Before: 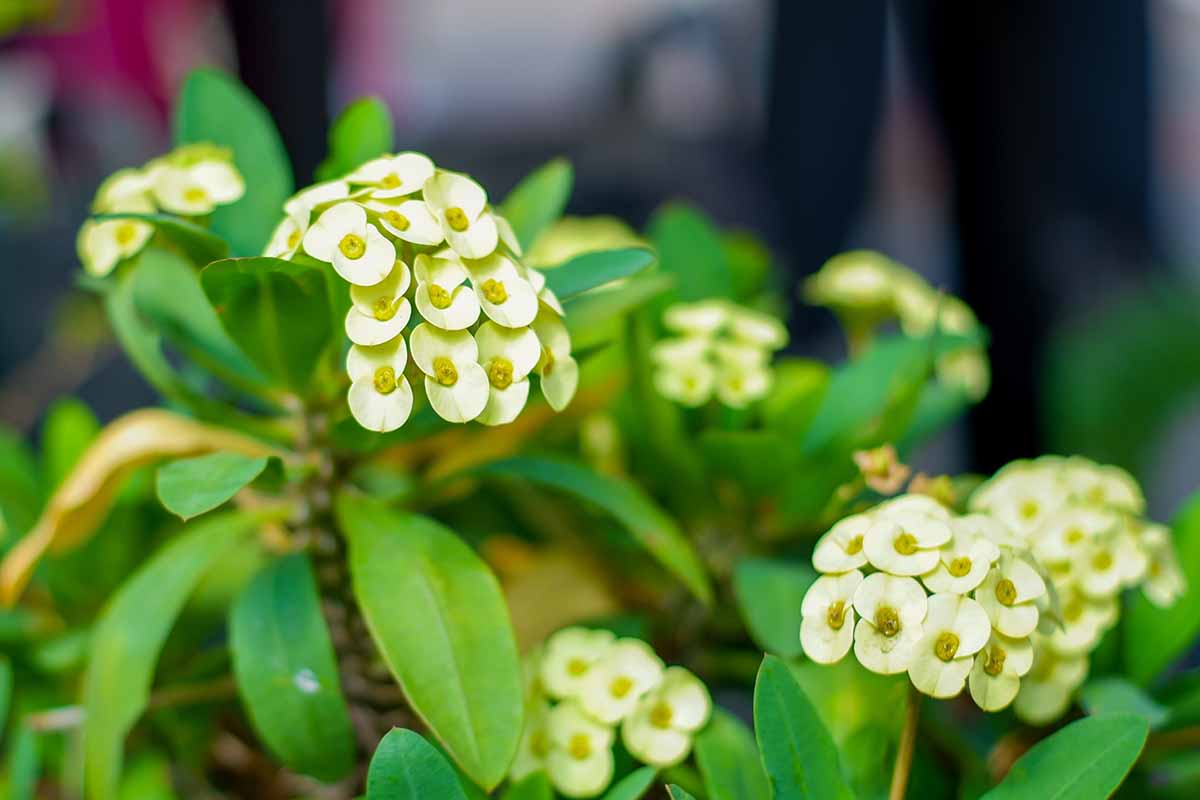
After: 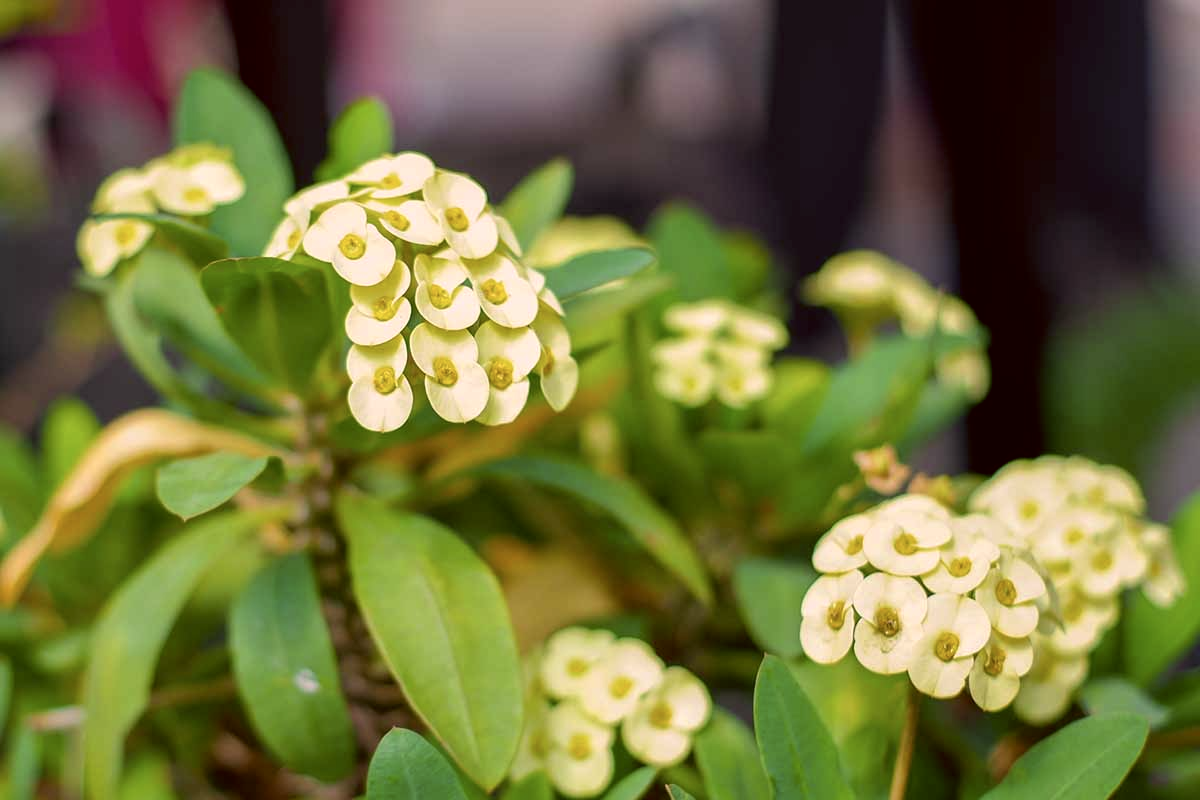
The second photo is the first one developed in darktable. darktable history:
exposure: black level correction 0.001, compensate highlight preservation false
color correction: highlights a* 10.26, highlights b* 9.69, shadows a* 9.01, shadows b* 7.93, saturation 0.794
